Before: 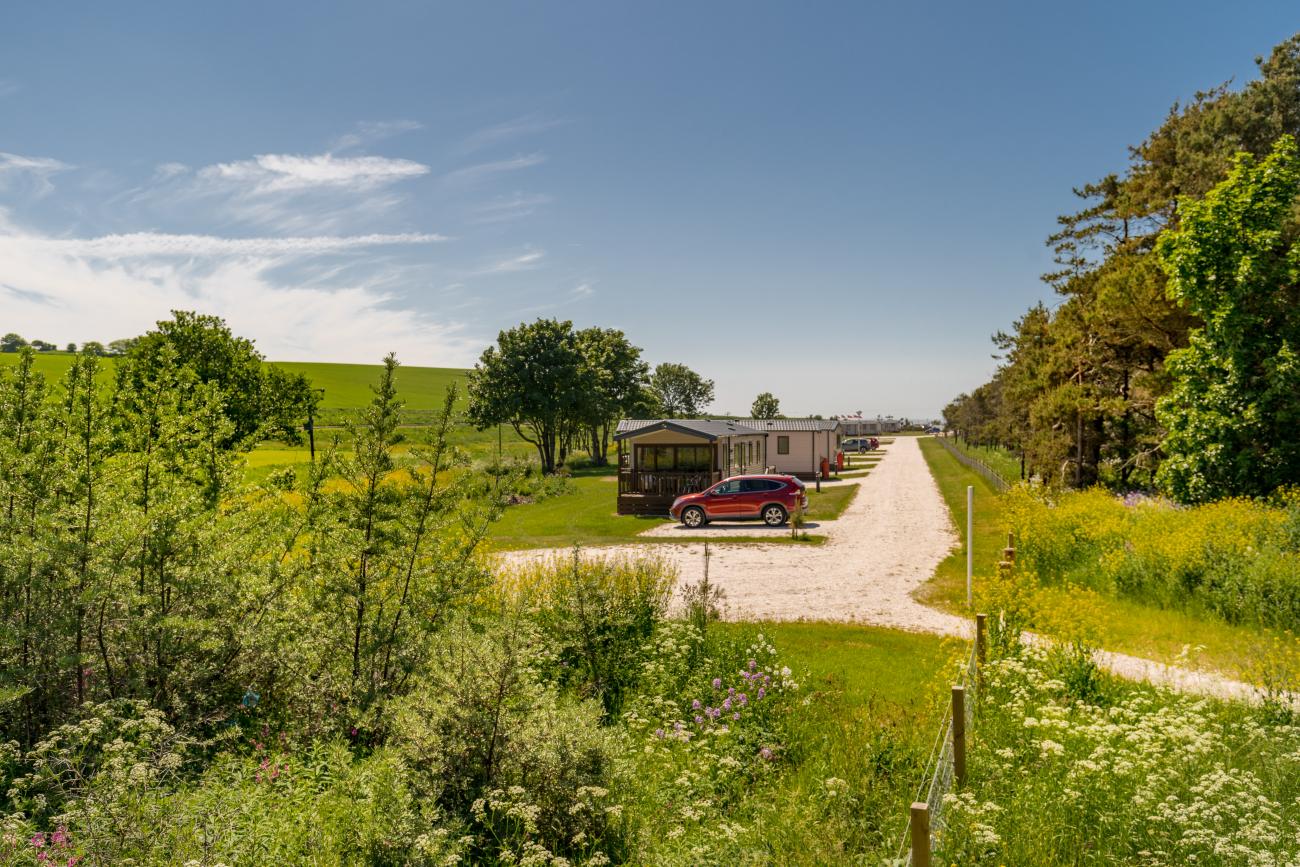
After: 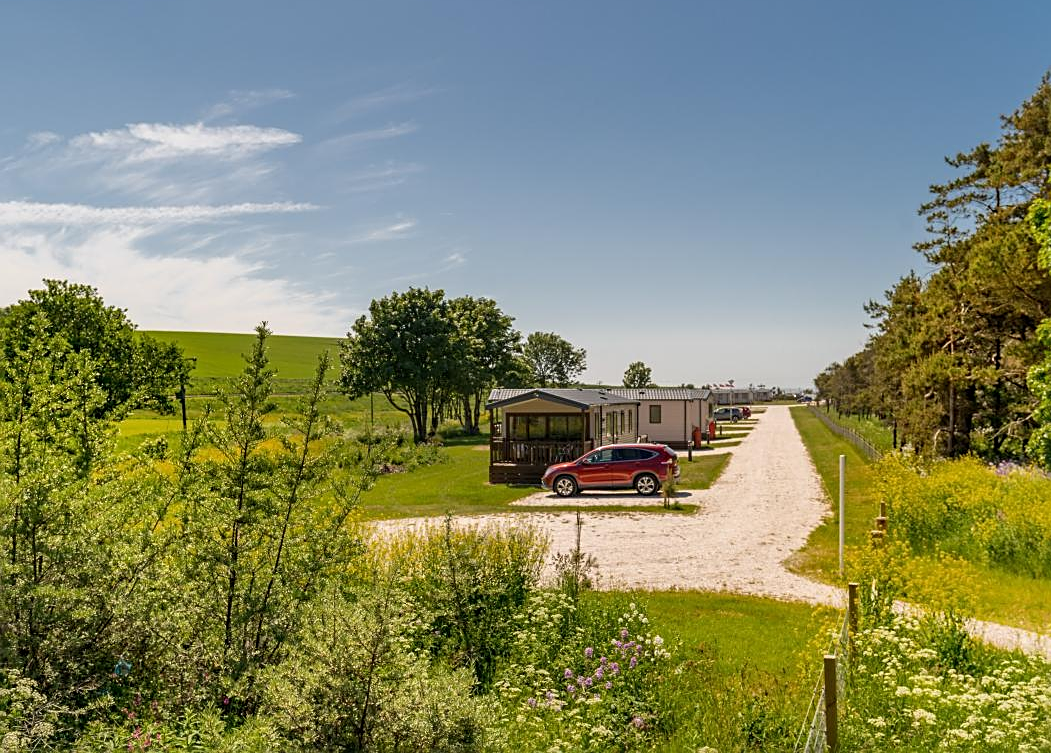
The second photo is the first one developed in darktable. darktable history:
sharpen: on, module defaults
crop: left 9.913%, top 3.649%, right 9.221%, bottom 9.41%
